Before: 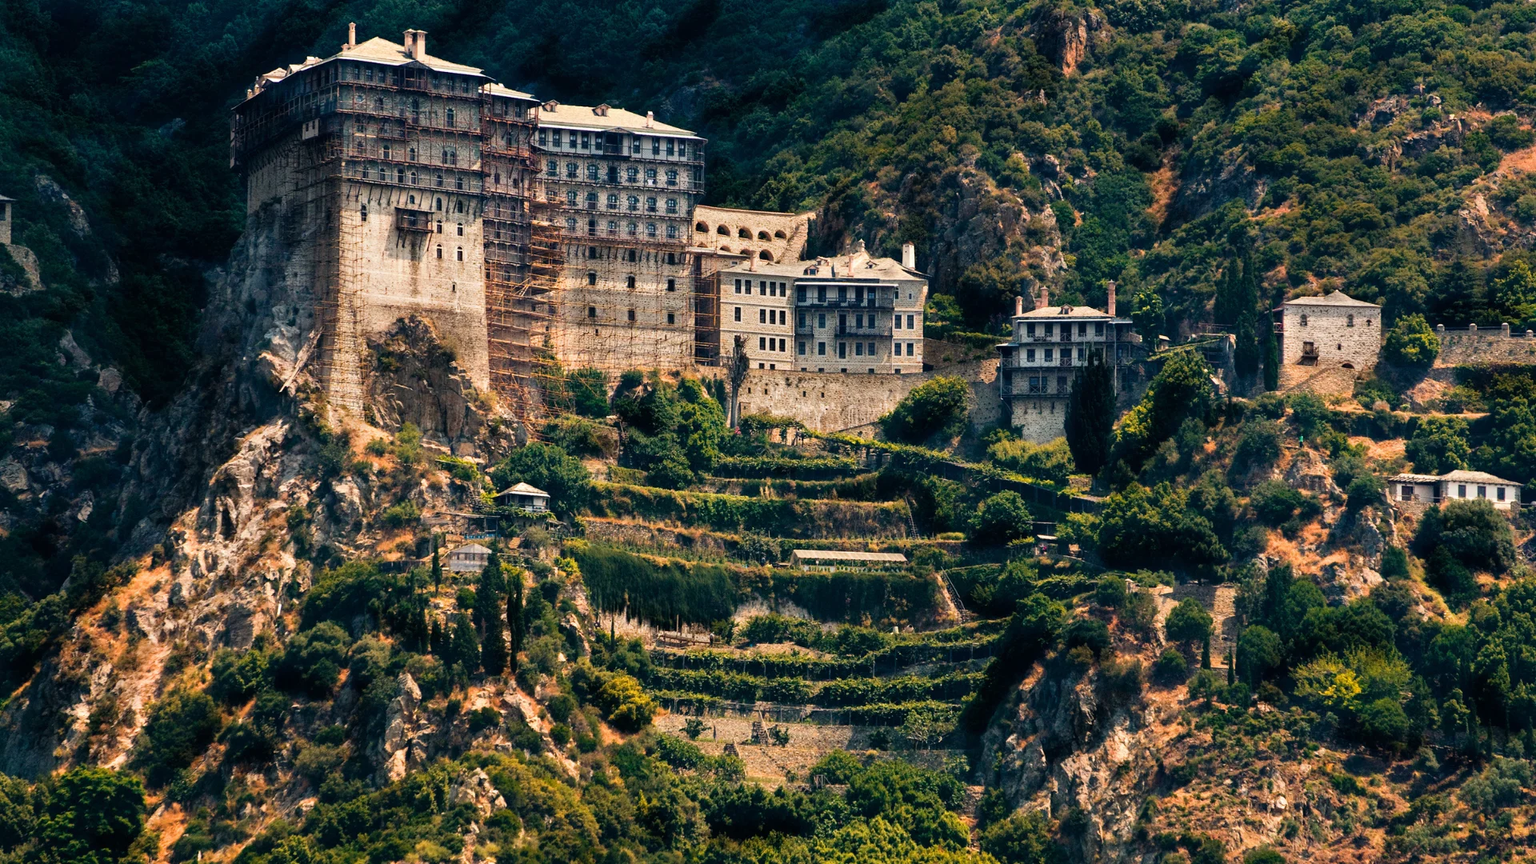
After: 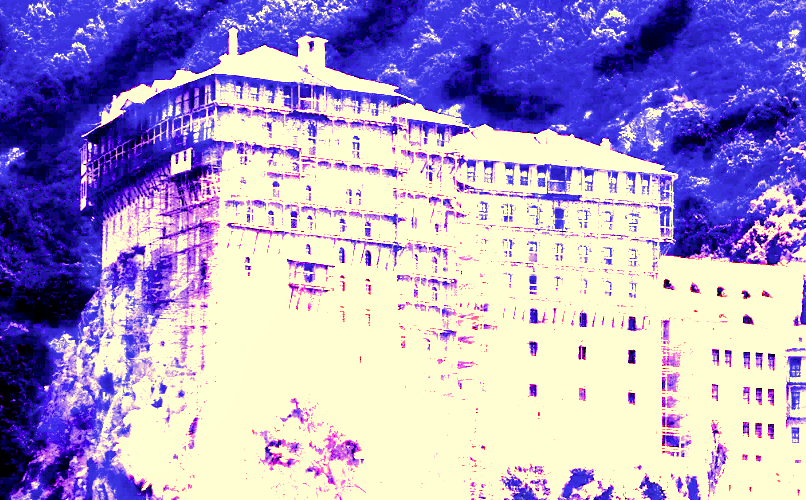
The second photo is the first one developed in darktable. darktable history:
crop and rotate: left 10.817%, top 0.062%, right 47.194%, bottom 53.626%
velvia: on, module defaults
white balance: red 8, blue 8
color balance rgb: linear chroma grading › global chroma 20%, perceptual saturation grading › global saturation 65%, perceptual saturation grading › highlights 60%, perceptual saturation grading › mid-tones 50%, perceptual saturation grading › shadows 50%, perceptual brilliance grading › global brilliance 30%, perceptual brilliance grading › highlights 50%, perceptual brilliance grading › mid-tones 50%, perceptual brilliance grading › shadows -22%, global vibrance 20%
color correction: highlights a* 2.72, highlights b* 22.8
exposure: black level correction 0.001, exposure 1.129 EV, compensate exposure bias true, compensate highlight preservation false
filmic rgb: black relative exposure -4.14 EV, white relative exposure 5.1 EV, hardness 2.11, contrast 1.165
local contrast: mode bilateral grid, contrast 20, coarseness 50, detail 120%, midtone range 0.2
